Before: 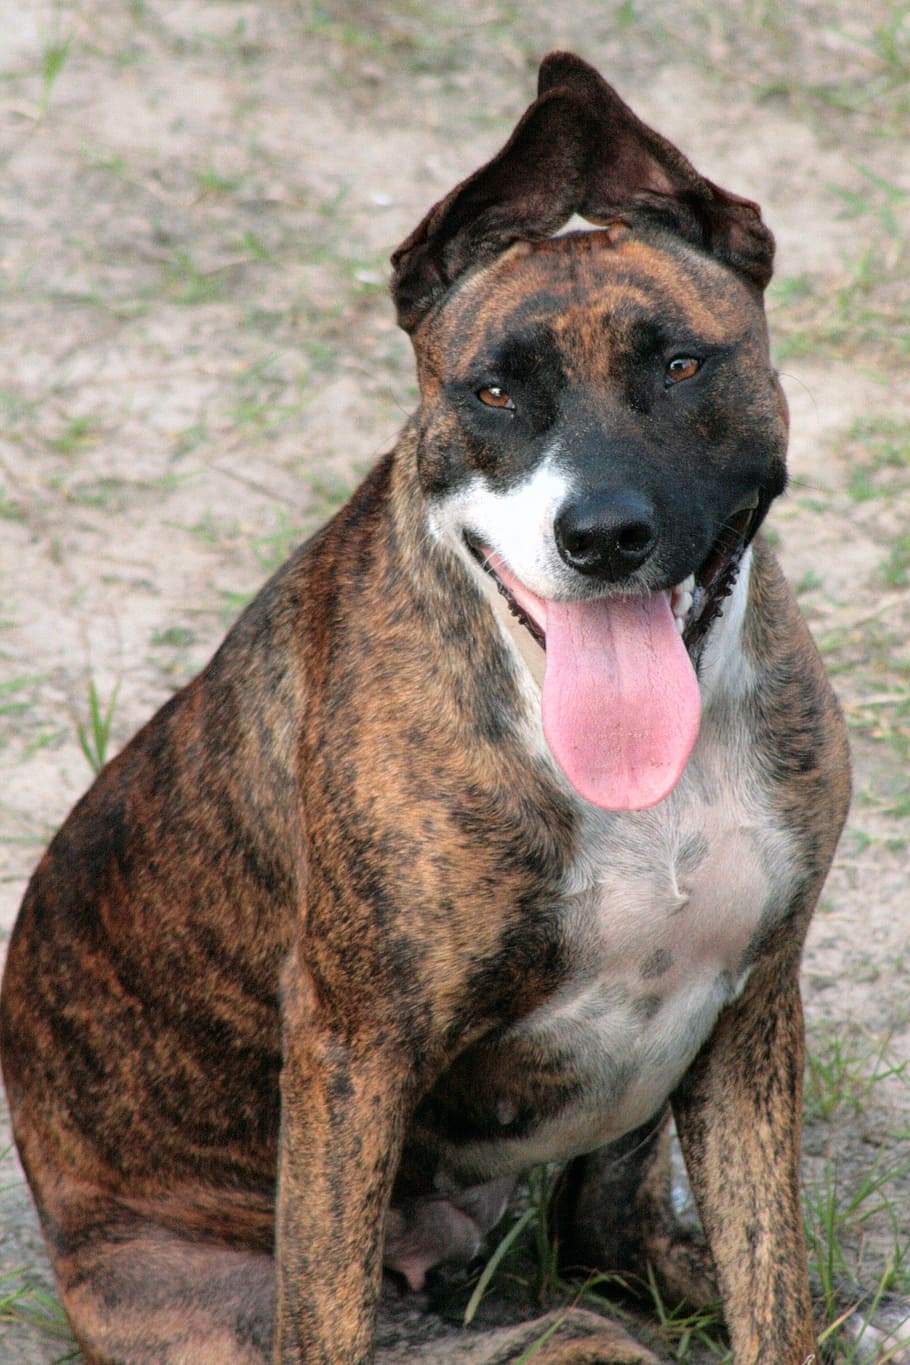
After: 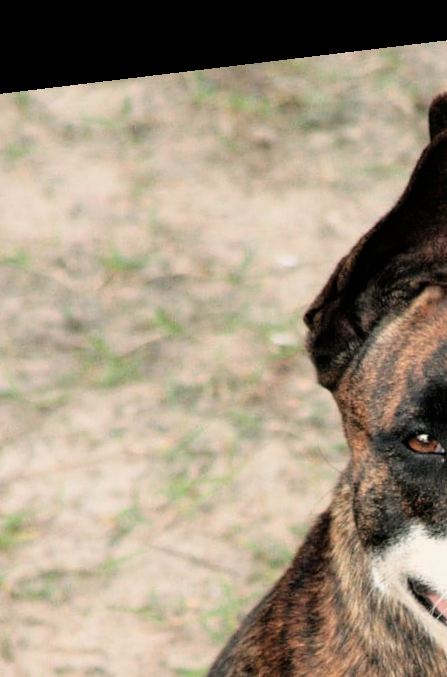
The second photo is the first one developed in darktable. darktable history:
white balance: red 1.045, blue 0.932
rotate and perspective: rotation -6.83°, automatic cropping off
crop and rotate: left 10.817%, top 0.062%, right 47.194%, bottom 53.626%
filmic rgb: black relative exposure -8.07 EV, white relative exposure 3 EV, hardness 5.35, contrast 1.25
